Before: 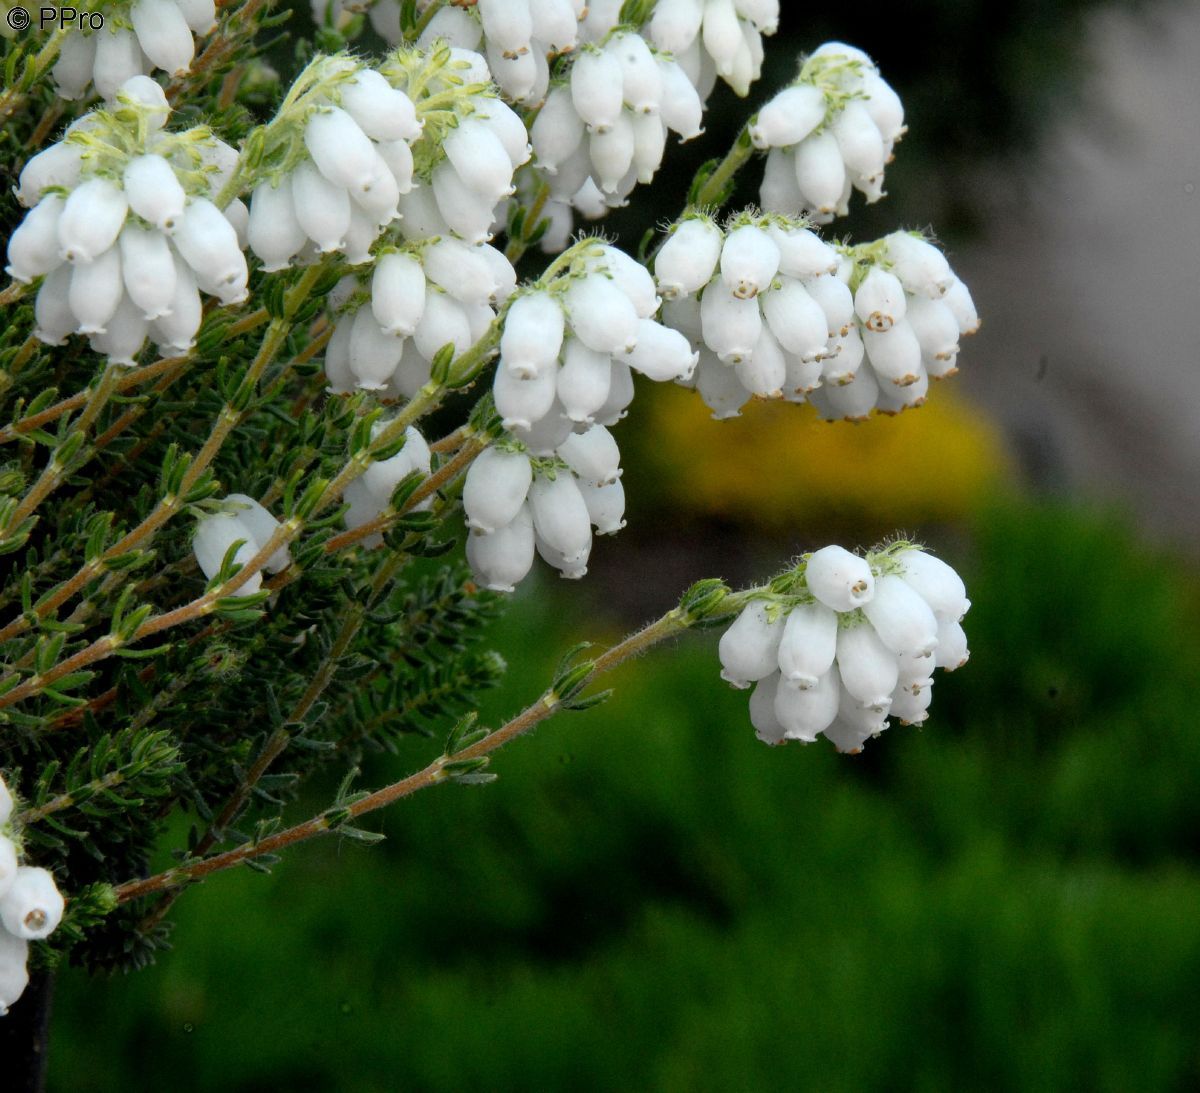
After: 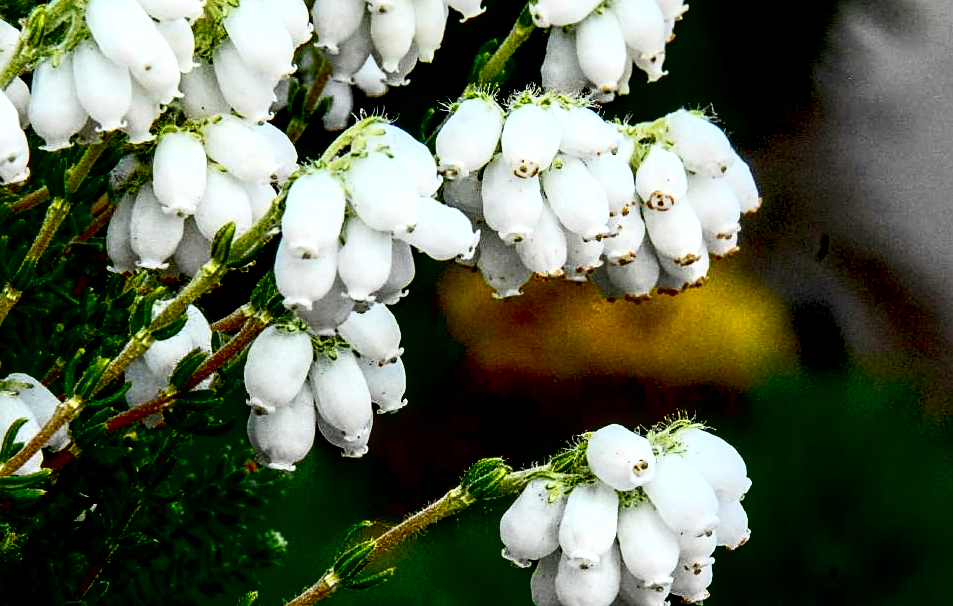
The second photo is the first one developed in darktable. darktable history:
exposure: black level correction 0.055, exposure -0.03 EV, compensate highlight preservation false
crop: left 18.316%, top 11.12%, right 2.266%, bottom 33.421%
local contrast: highlights 60%, shadows 61%, detail 160%
contrast brightness saturation: contrast 0.396, brightness 0.111, saturation 0.205
sharpen: on, module defaults
